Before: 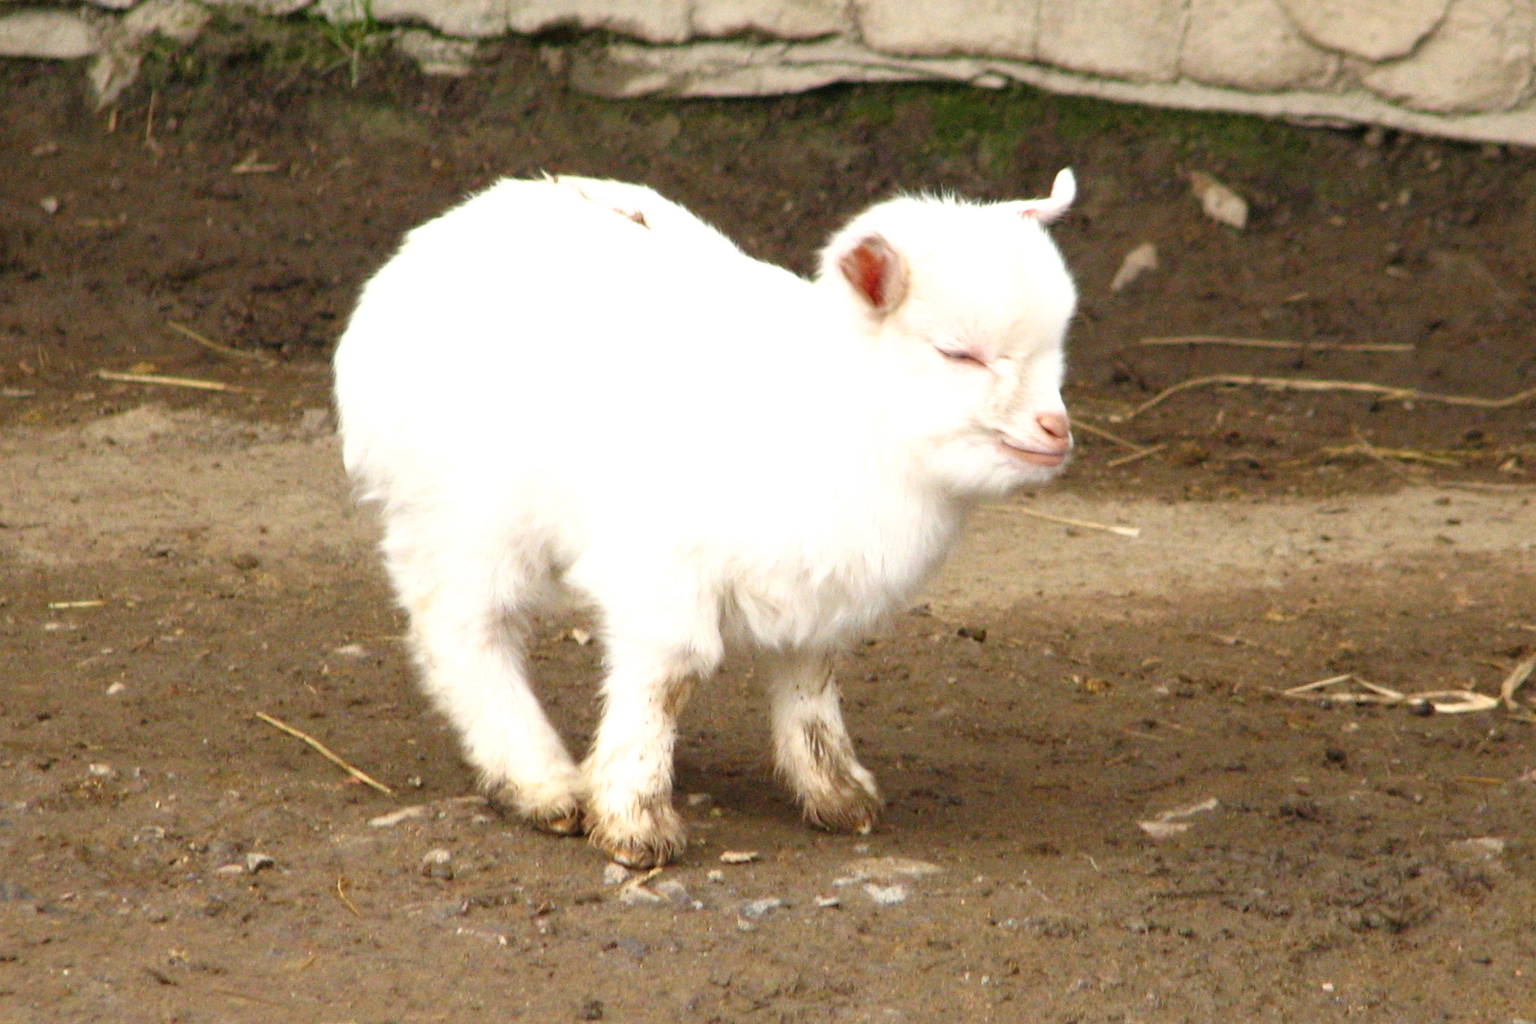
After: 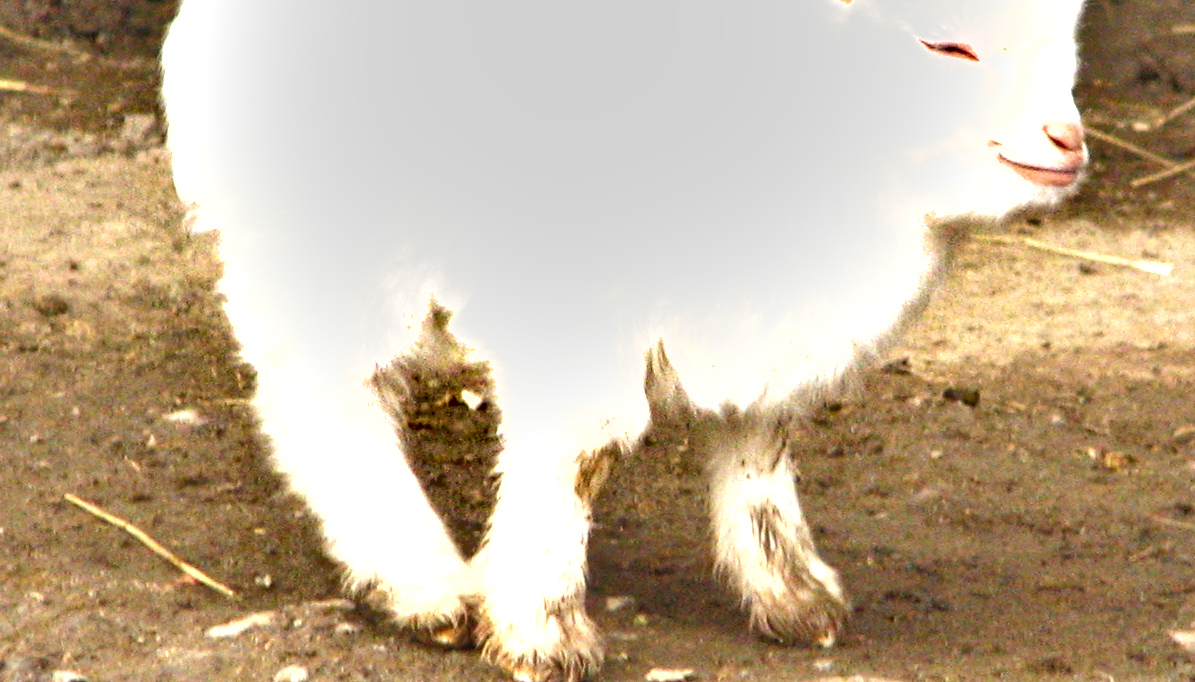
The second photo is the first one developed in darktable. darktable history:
local contrast: on, module defaults
exposure: exposure 0.942 EV, compensate exposure bias true, compensate highlight preservation false
crop: left 13.334%, top 31.053%, right 24.535%, bottom 15.758%
shadows and highlights: soften with gaussian
